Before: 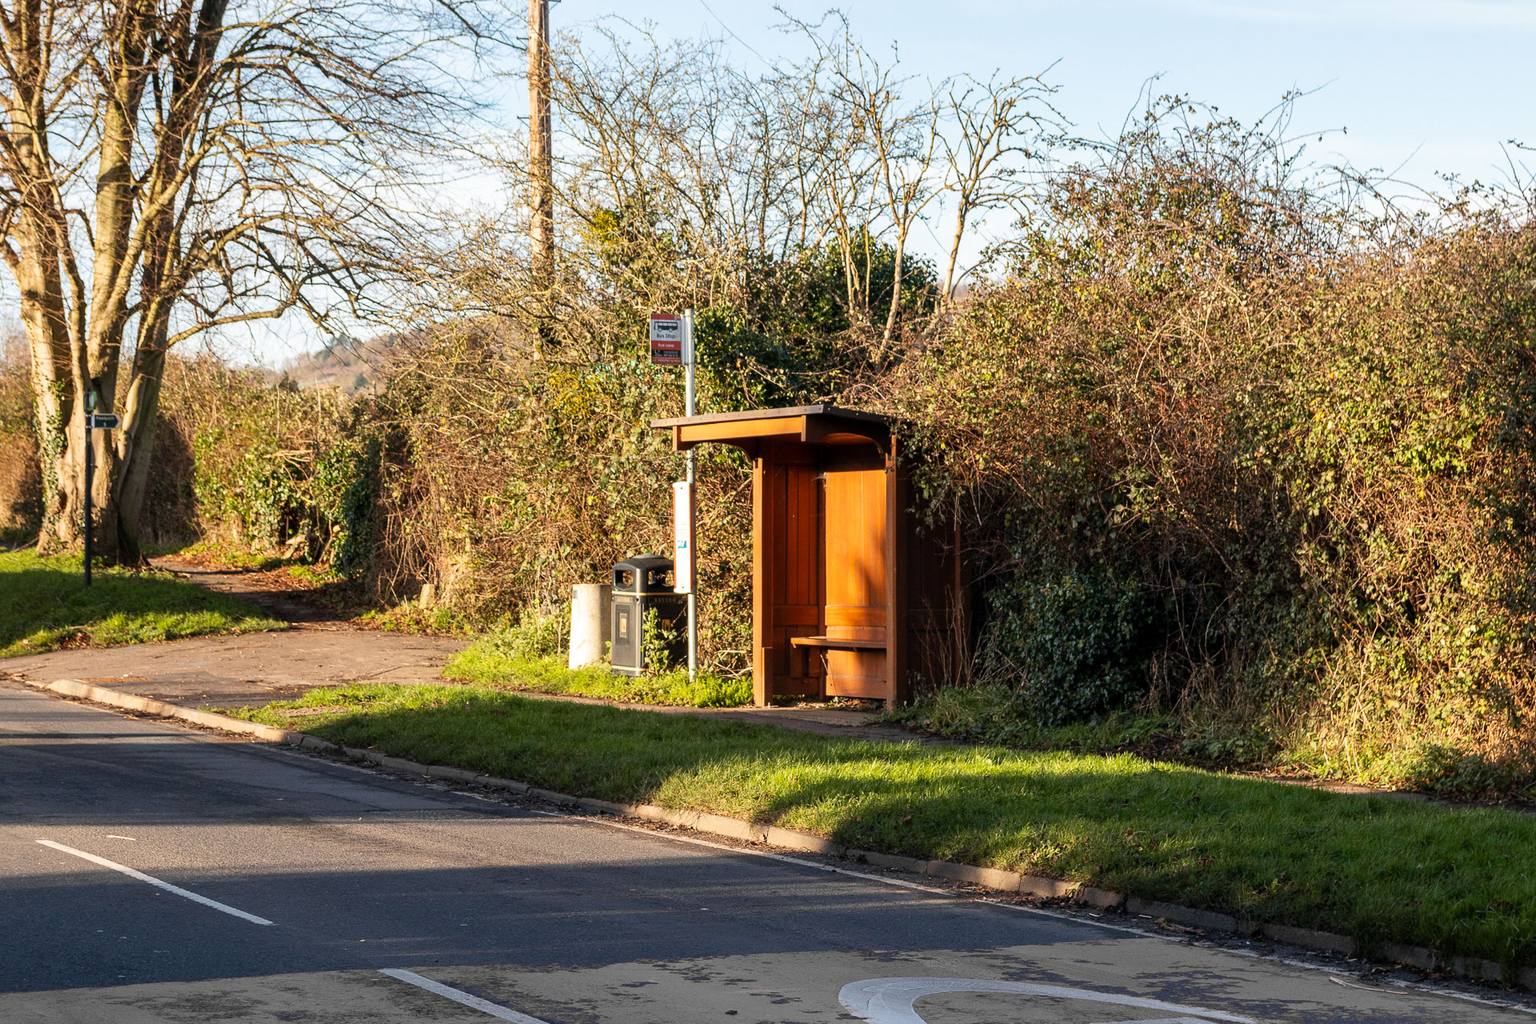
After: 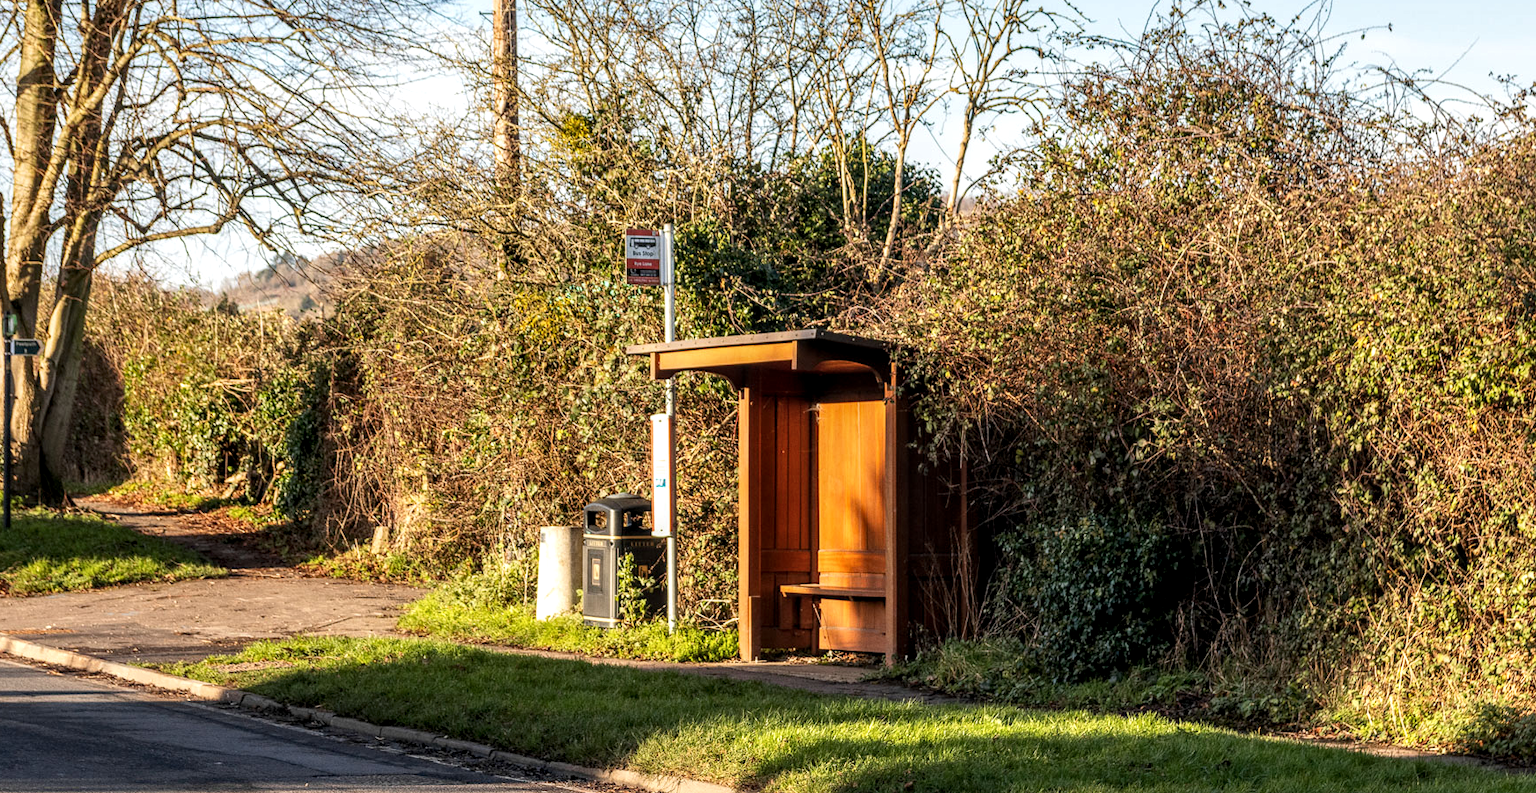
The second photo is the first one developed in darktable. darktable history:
local contrast: highlights 62%, detail 143%, midtone range 0.435
crop: left 5.36%, top 10.365%, right 3.736%, bottom 19.187%
